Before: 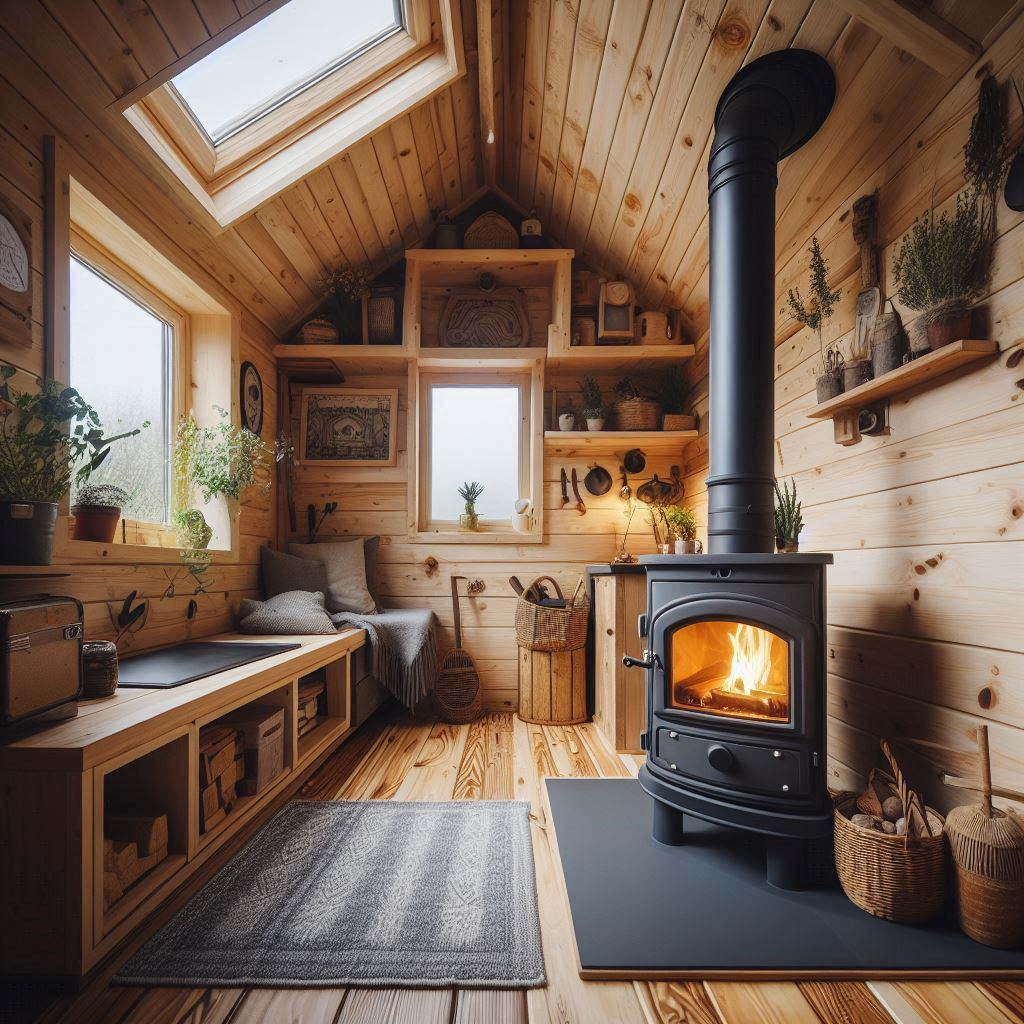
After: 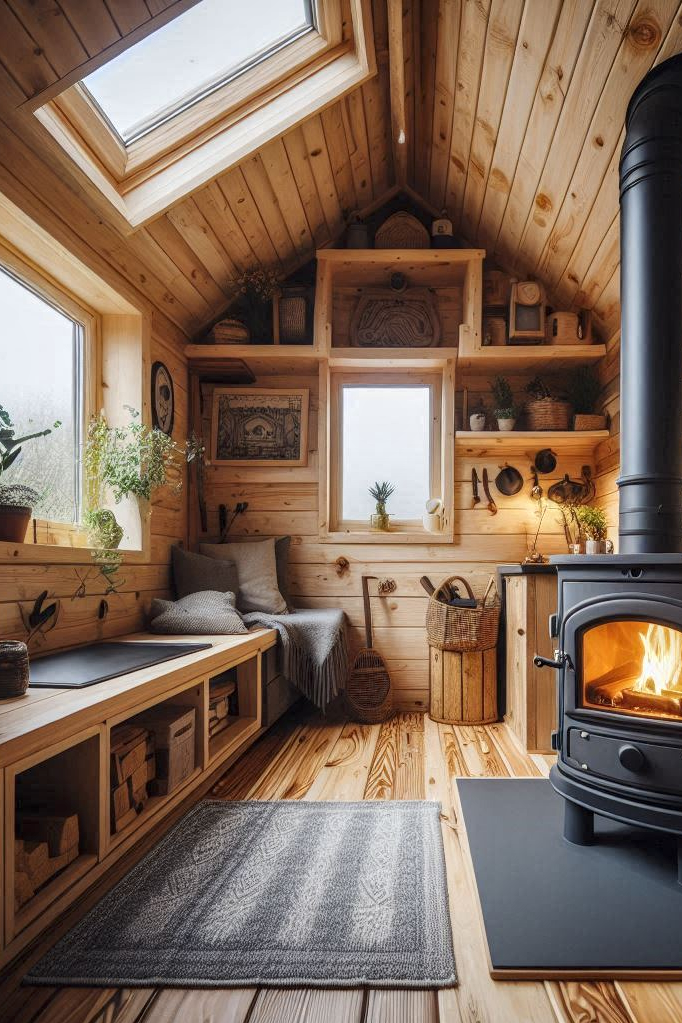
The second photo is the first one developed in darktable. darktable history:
local contrast: on, module defaults
crop and rotate: left 8.786%, right 24.548%
